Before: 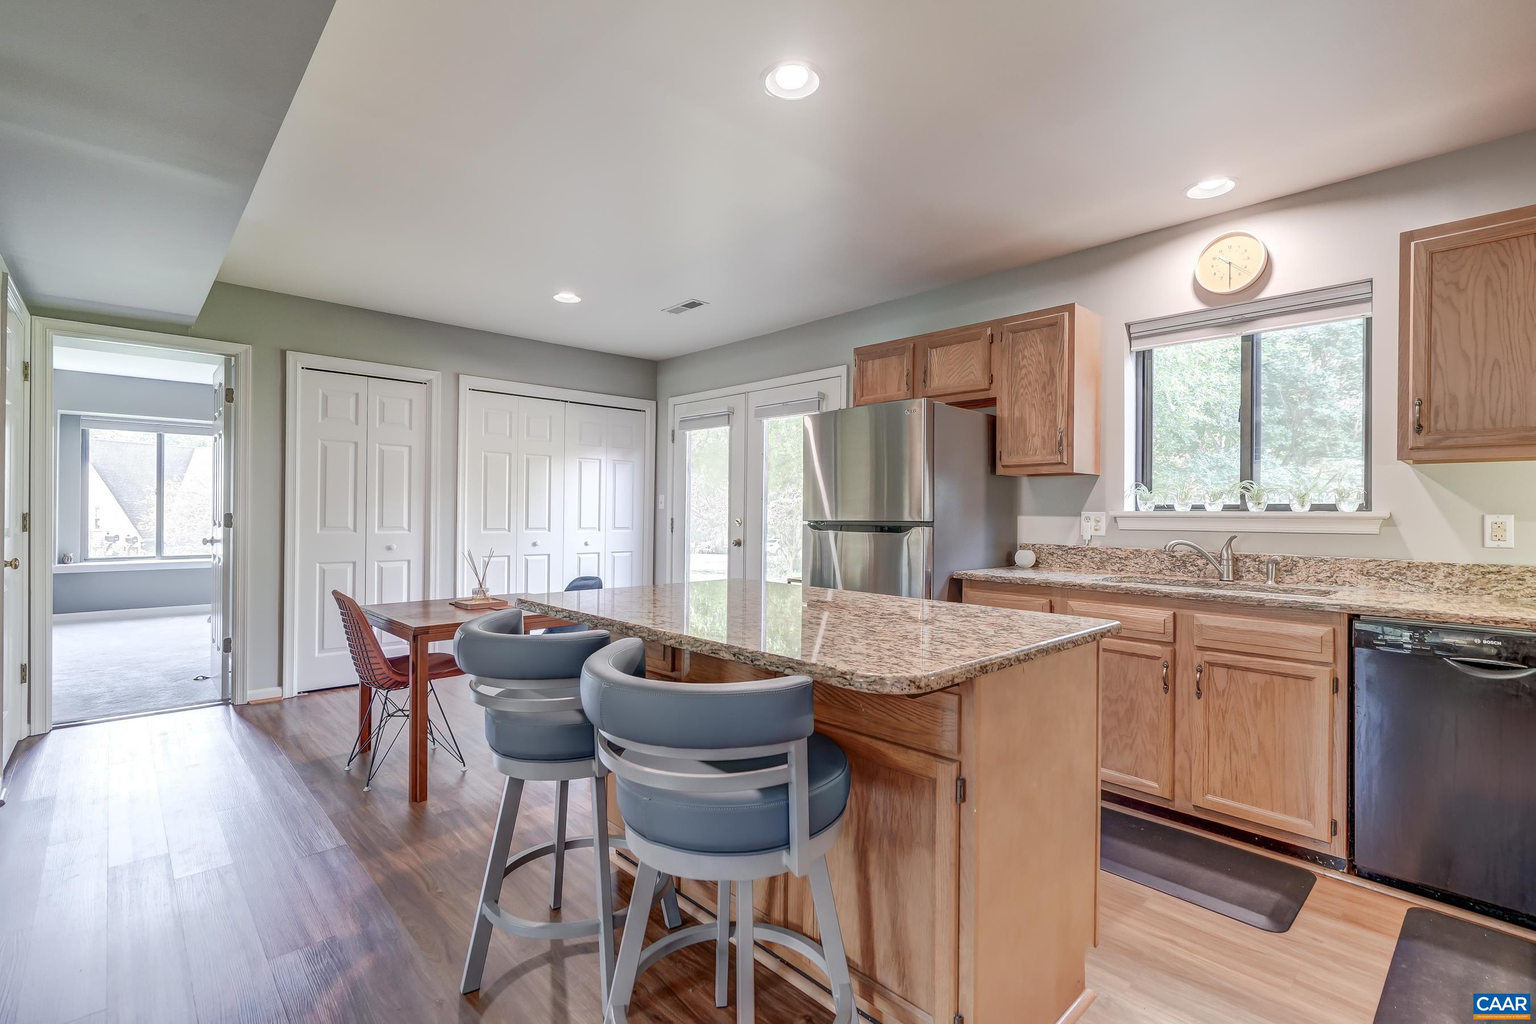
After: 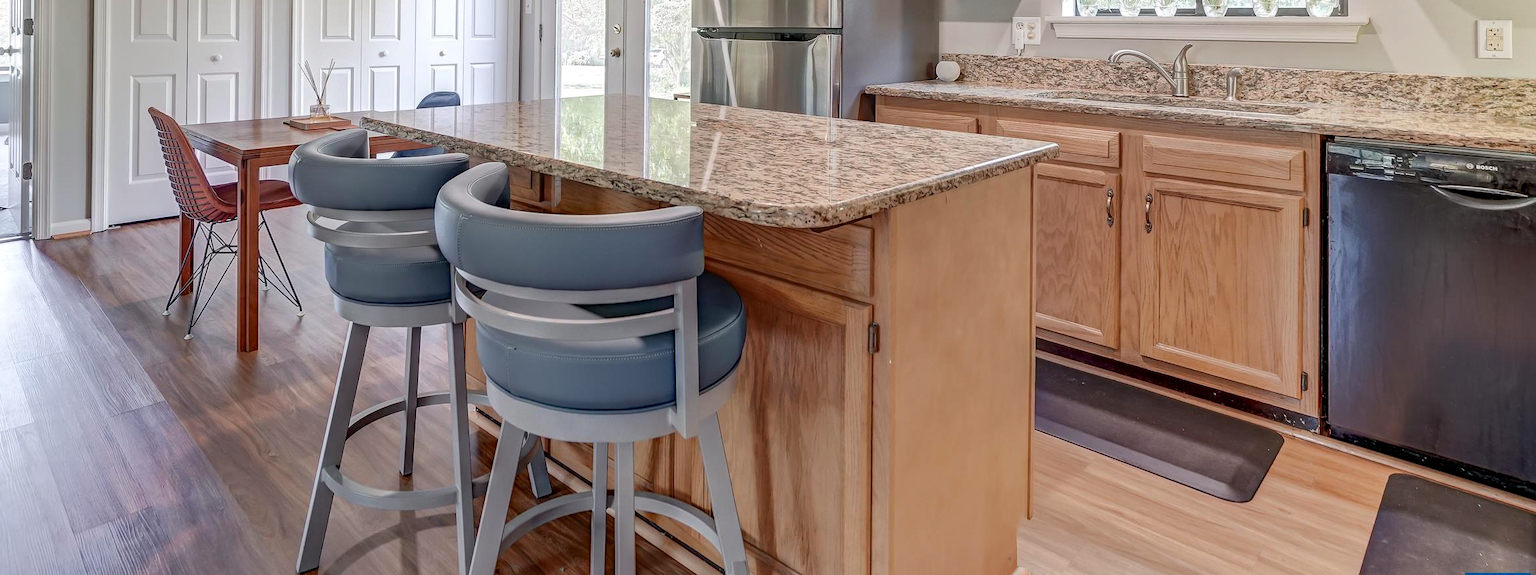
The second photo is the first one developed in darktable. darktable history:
crop and rotate: left 13.314%, top 48.562%, bottom 2.749%
haze removal: compatibility mode true, adaptive false
